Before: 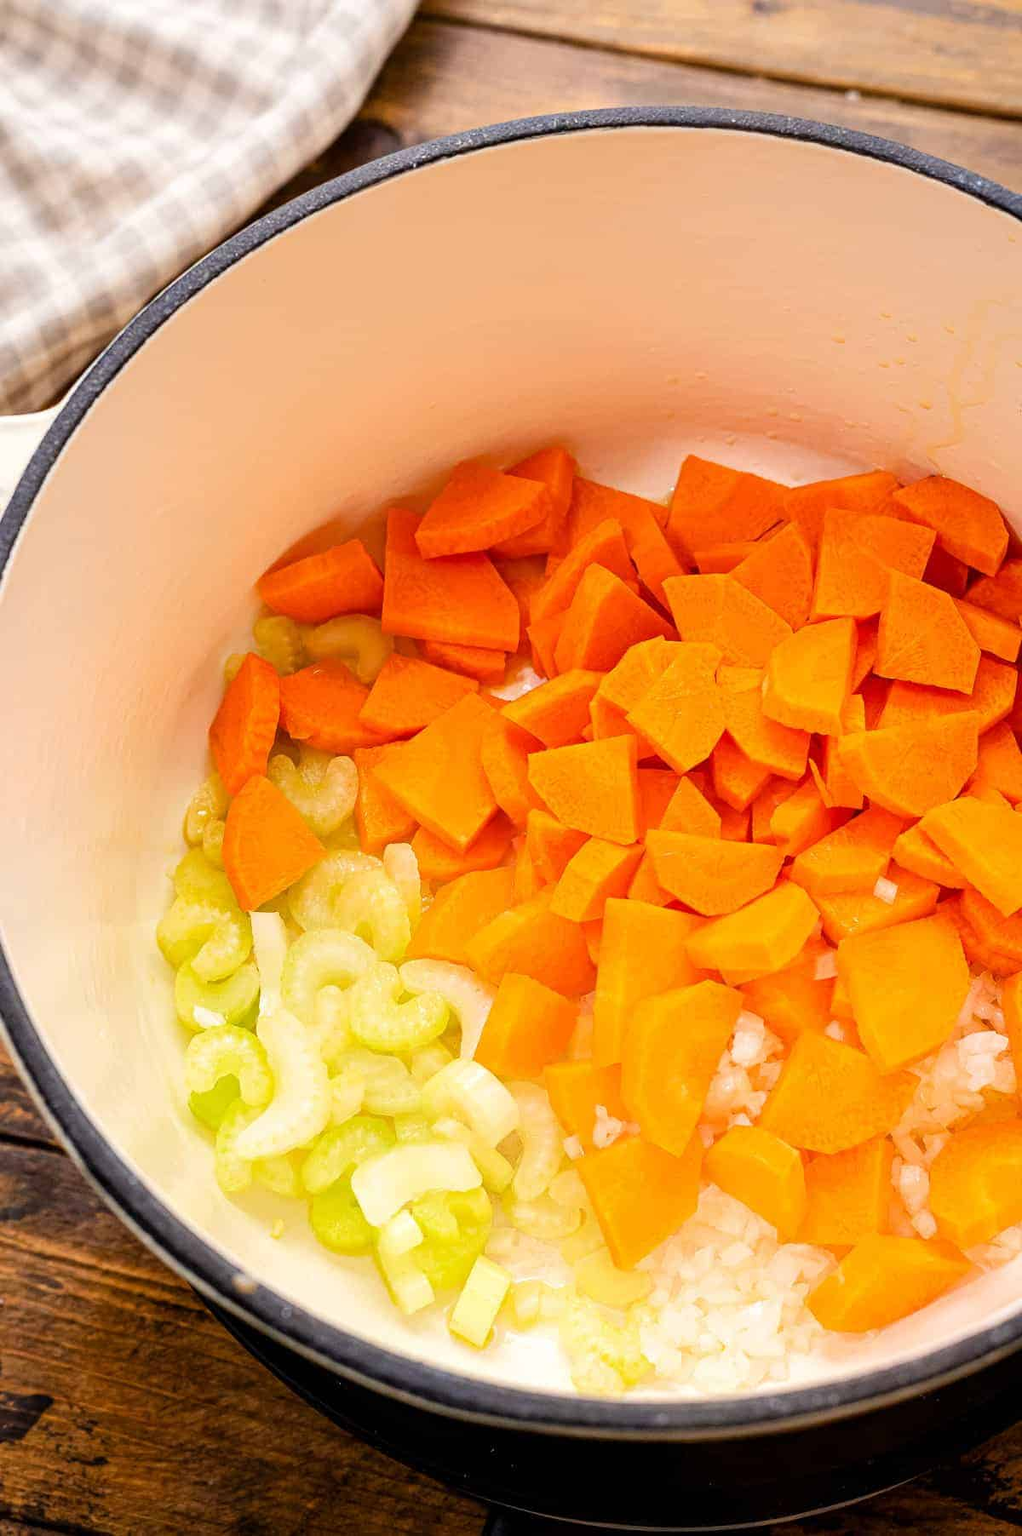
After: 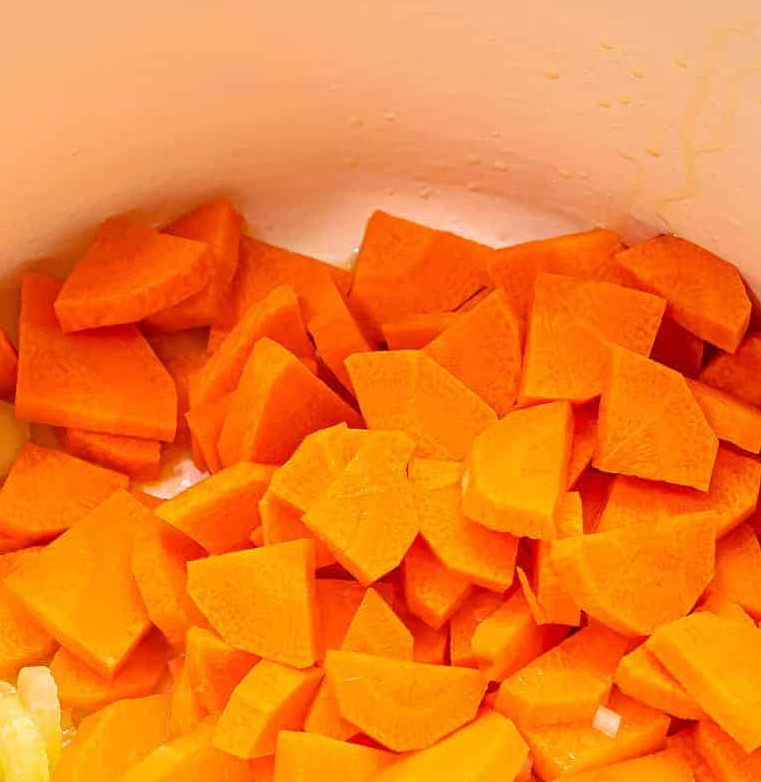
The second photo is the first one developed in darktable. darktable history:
velvia: on, module defaults
crop: left 36.145%, top 17.969%, right 0.393%, bottom 38.655%
